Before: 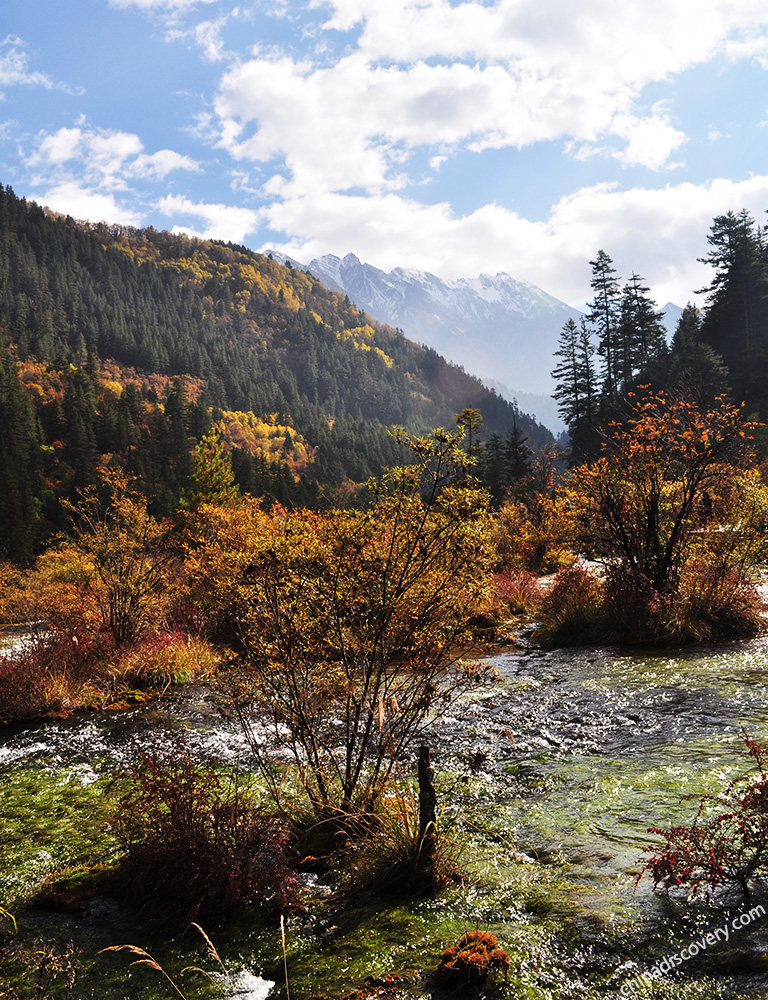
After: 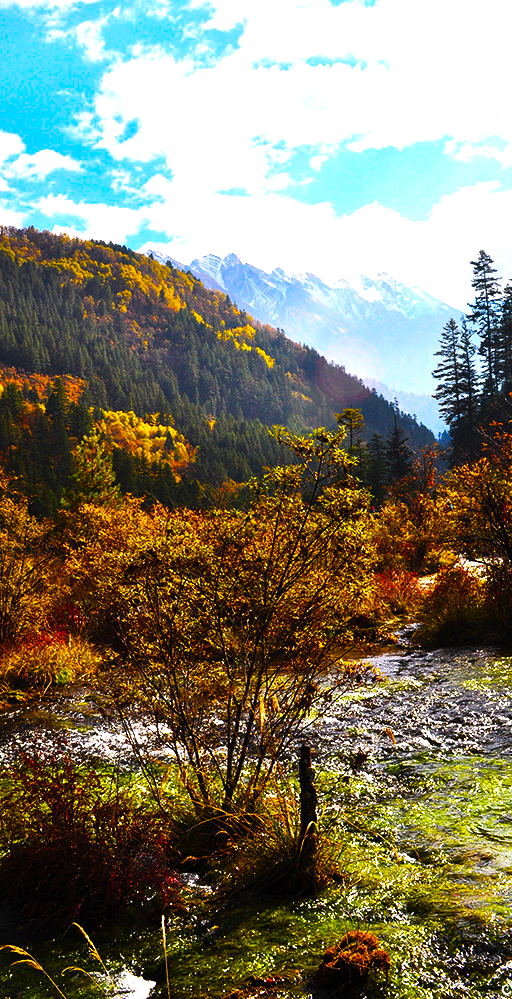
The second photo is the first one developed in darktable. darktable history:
color balance rgb: linear chroma grading › shadows -40%, linear chroma grading › highlights 40%, linear chroma grading › global chroma 45%, linear chroma grading › mid-tones -30%, perceptual saturation grading › global saturation 55%, perceptual saturation grading › highlights -50%, perceptual saturation grading › mid-tones 40%, perceptual saturation grading › shadows 30%, perceptual brilliance grading › global brilliance 20%, perceptual brilliance grading › shadows -40%, global vibrance 35%
crop and rotate: left 15.546%, right 17.787%
